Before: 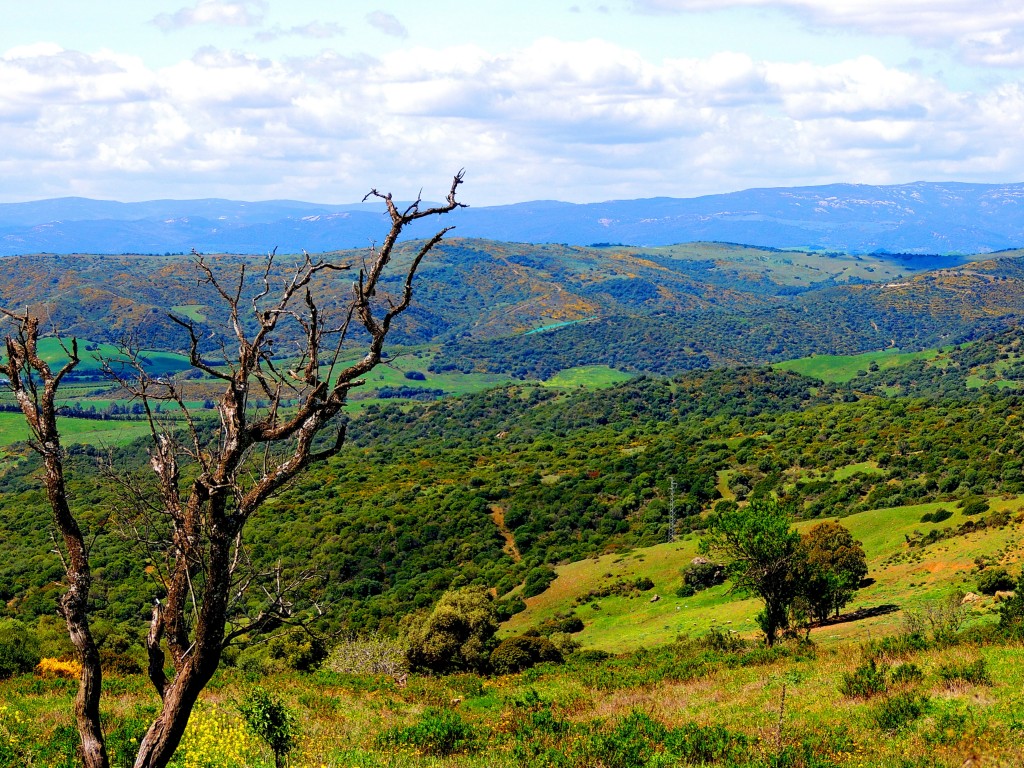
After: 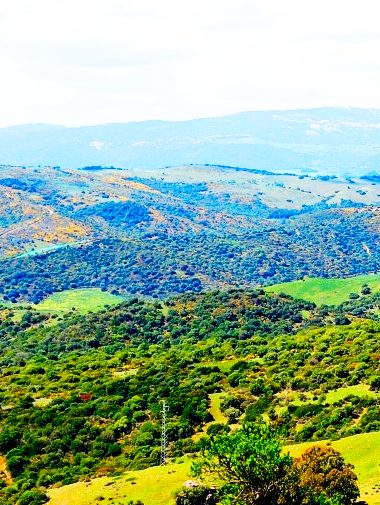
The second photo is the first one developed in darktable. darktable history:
crop and rotate: left 49.631%, top 10.141%, right 13.217%, bottom 23.978%
base curve: curves: ch0 [(0, 0) (0.007, 0.004) (0.027, 0.03) (0.046, 0.07) (0.207, 0.54) (0.442, 0.872) (0.673, 0.972) (1, 1)], preserve colors none
